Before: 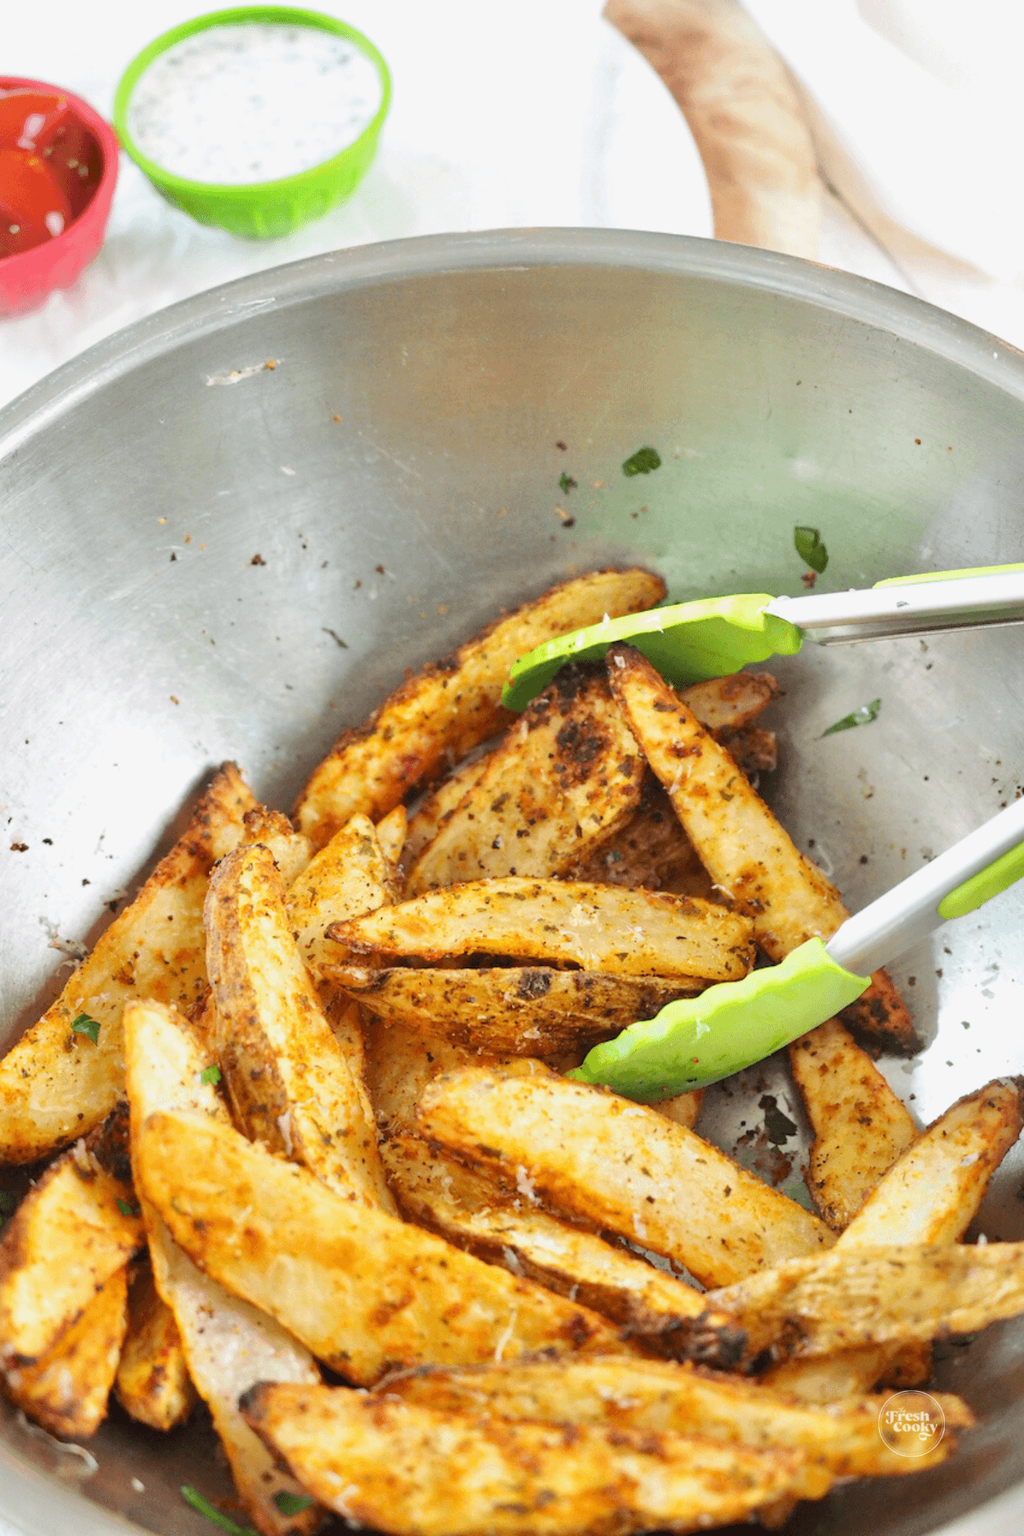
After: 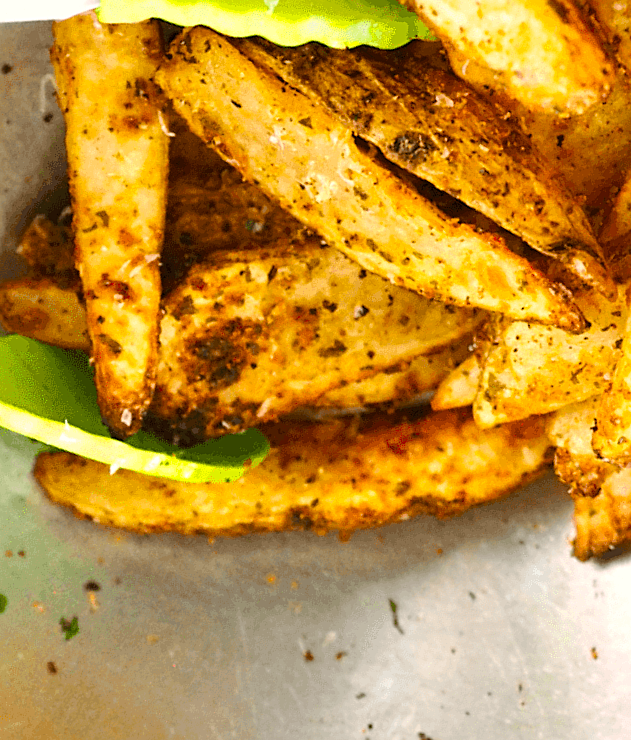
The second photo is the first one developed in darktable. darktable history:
crop and rotate: angle 148.23°, left 9.131%, top 15.588%, right 4.541%, bottom 16.95%
color balance rgb: shadows lift › luminance -9.646%, highlights gain › chroma 3.082%, highlights gain › hue 60.17°, perceptual saturation grading › global saturation 56.048%, perceptual saturation grading › highlights -50.501%, perceptual saturation grading › mid-tones 40.701%, perceptual saturation grading › shadows 30.506%, global vibrance 25.065%, contrast 10.128%
sharpen: on, module defaults
